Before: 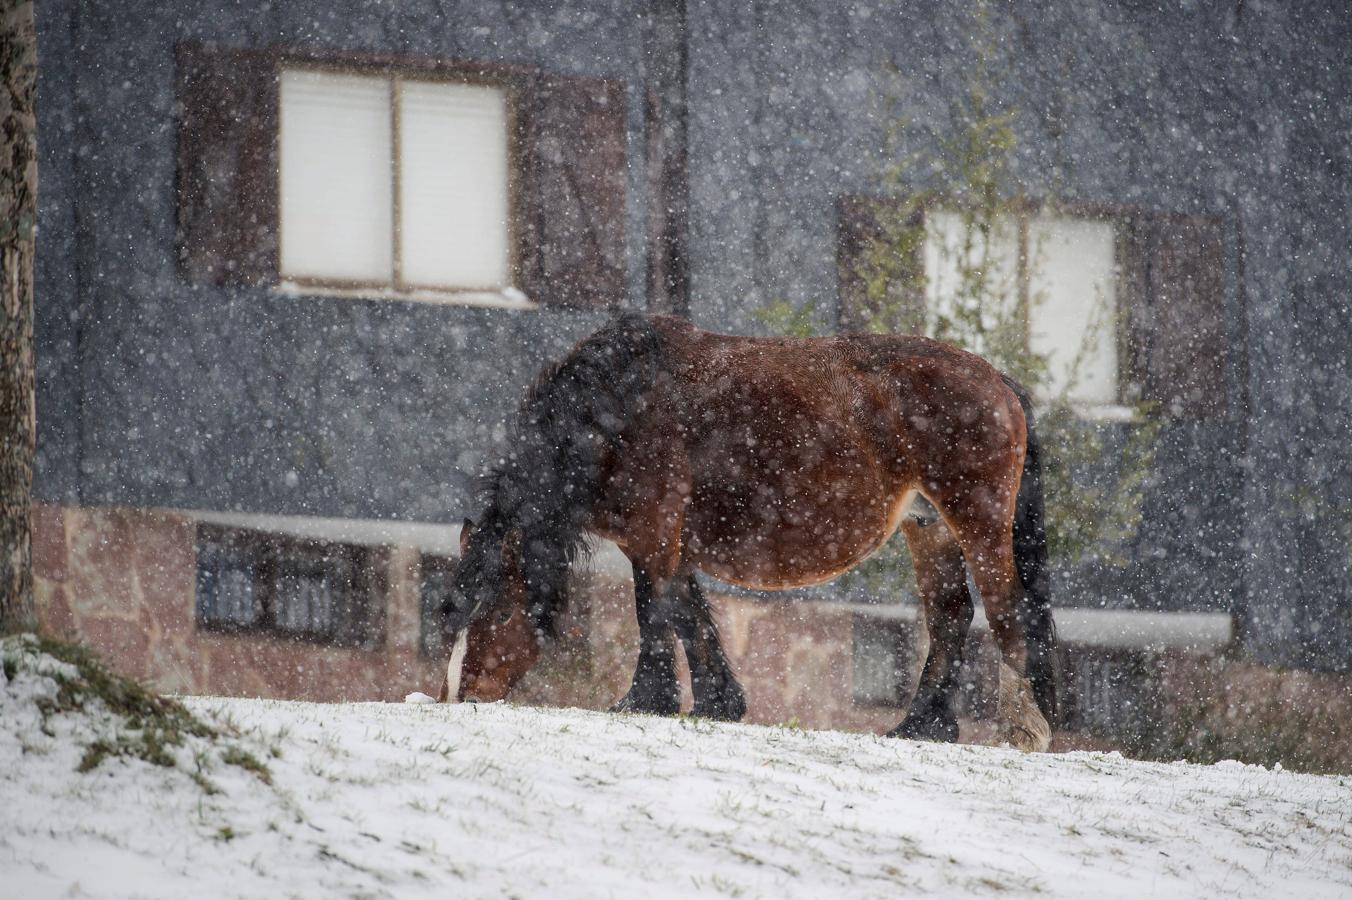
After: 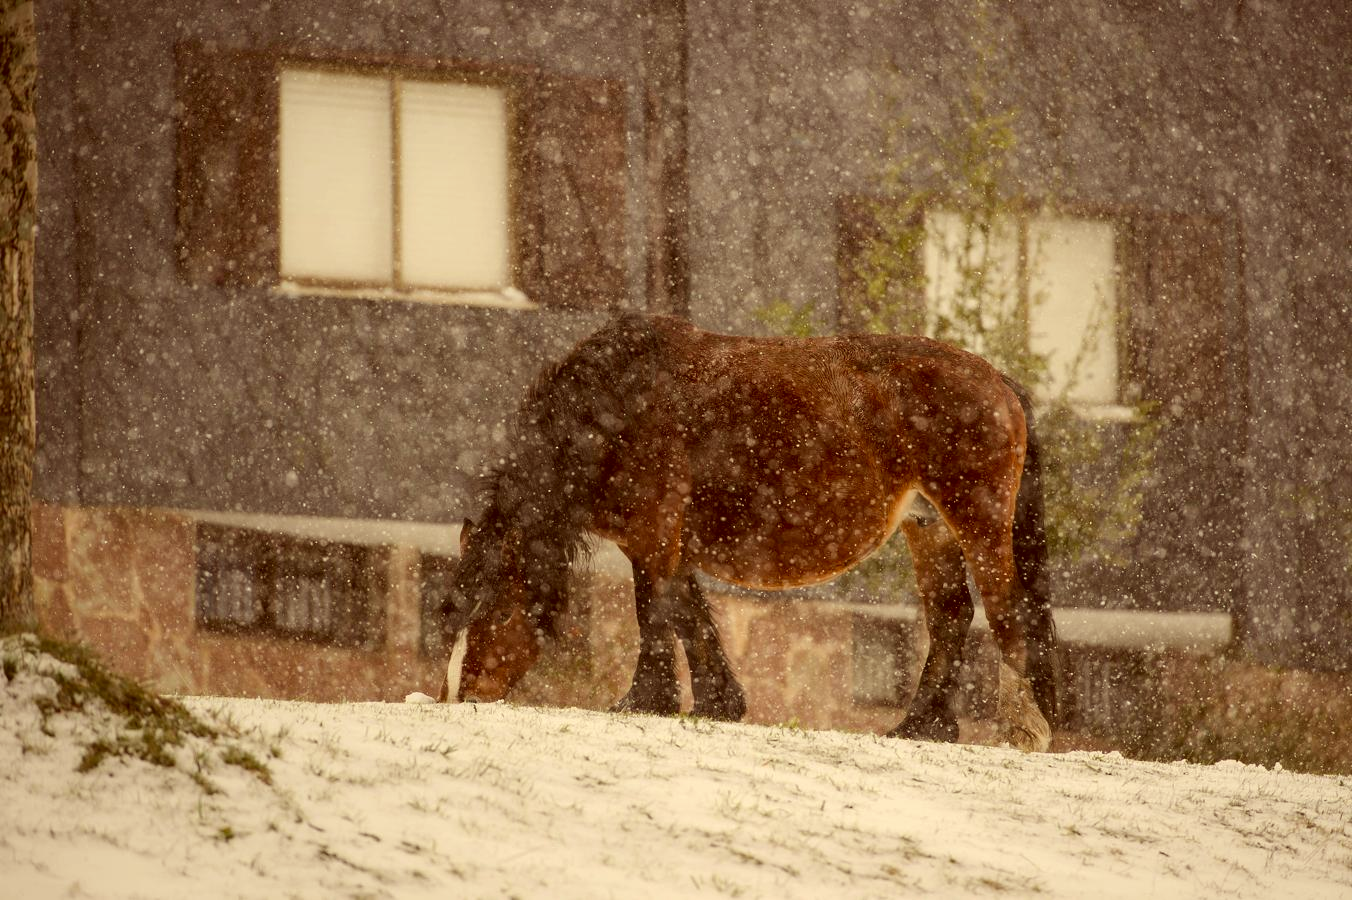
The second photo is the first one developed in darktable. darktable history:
color correction: highlights a* 1.24, highlights b* 24.57, shadows a* 16.38, shadows b* 25
